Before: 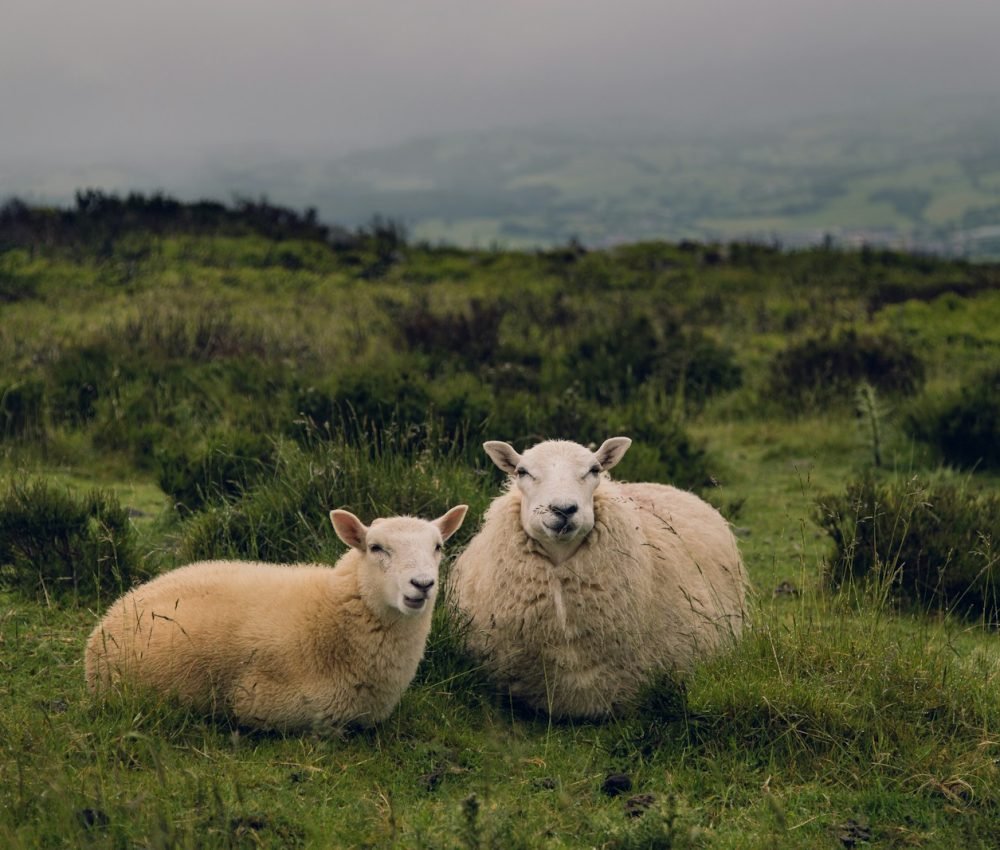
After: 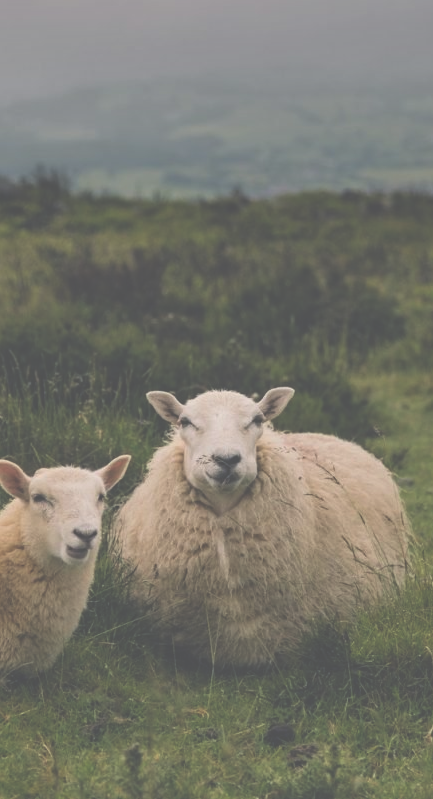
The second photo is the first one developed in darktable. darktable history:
exposure: black level correction -0.086, compensate highlight preservation false
crop: left 33.777%, top 5.932%, right 22.904%
shadows and highlights: shadows 73.2, highlights -61.08, soften with gaussian
